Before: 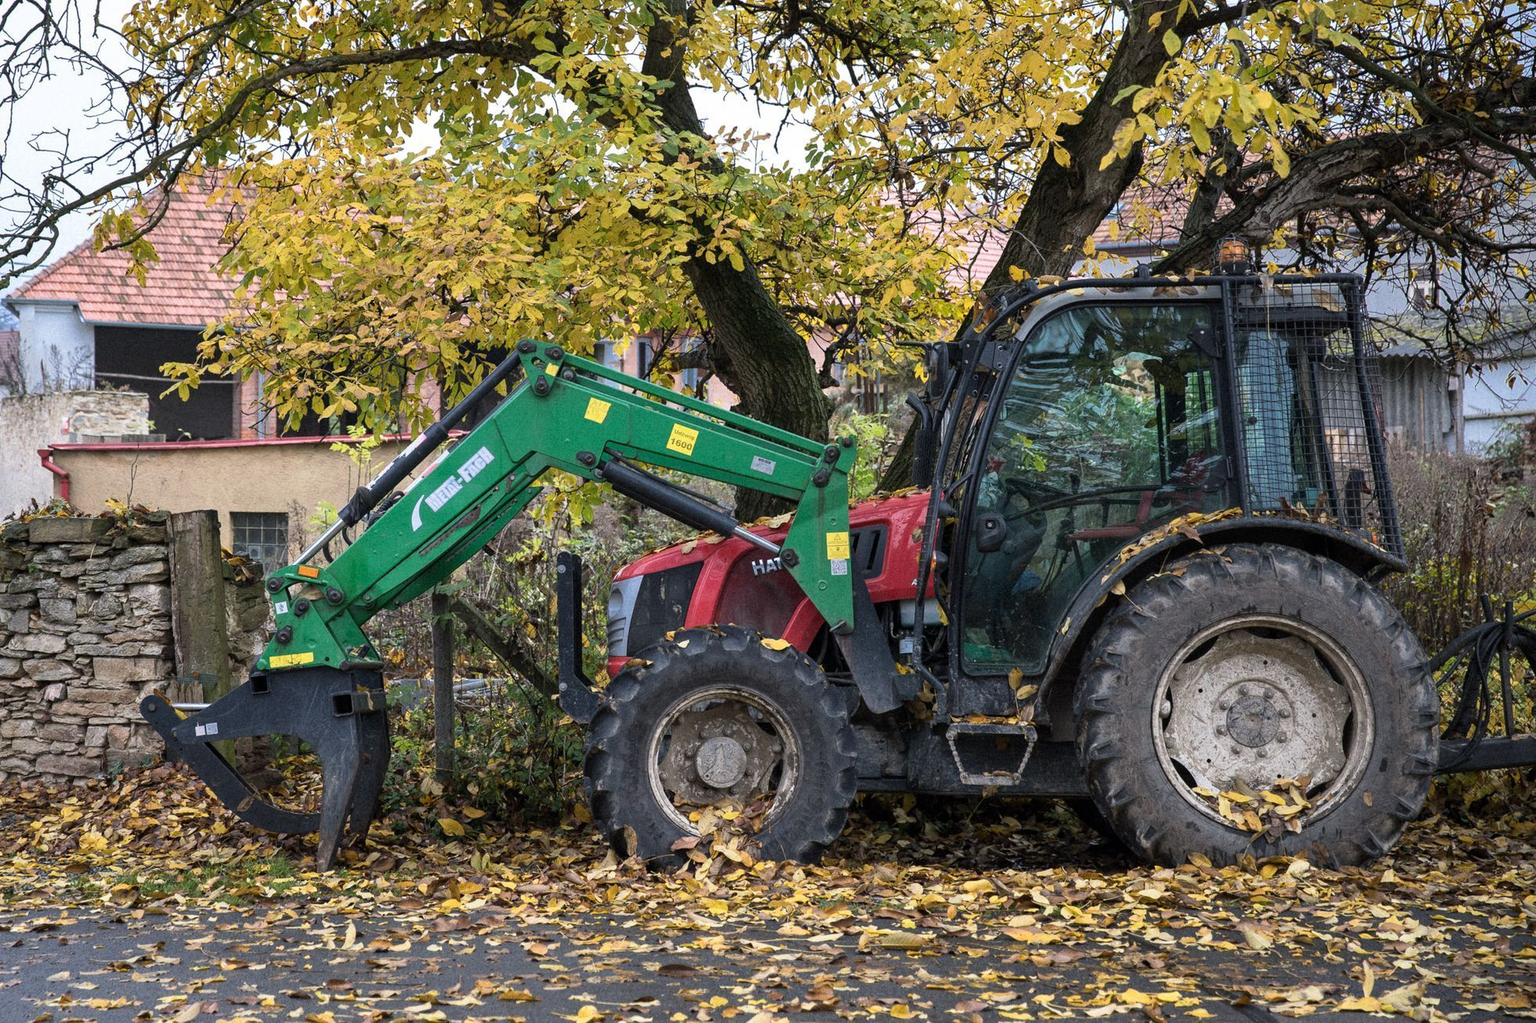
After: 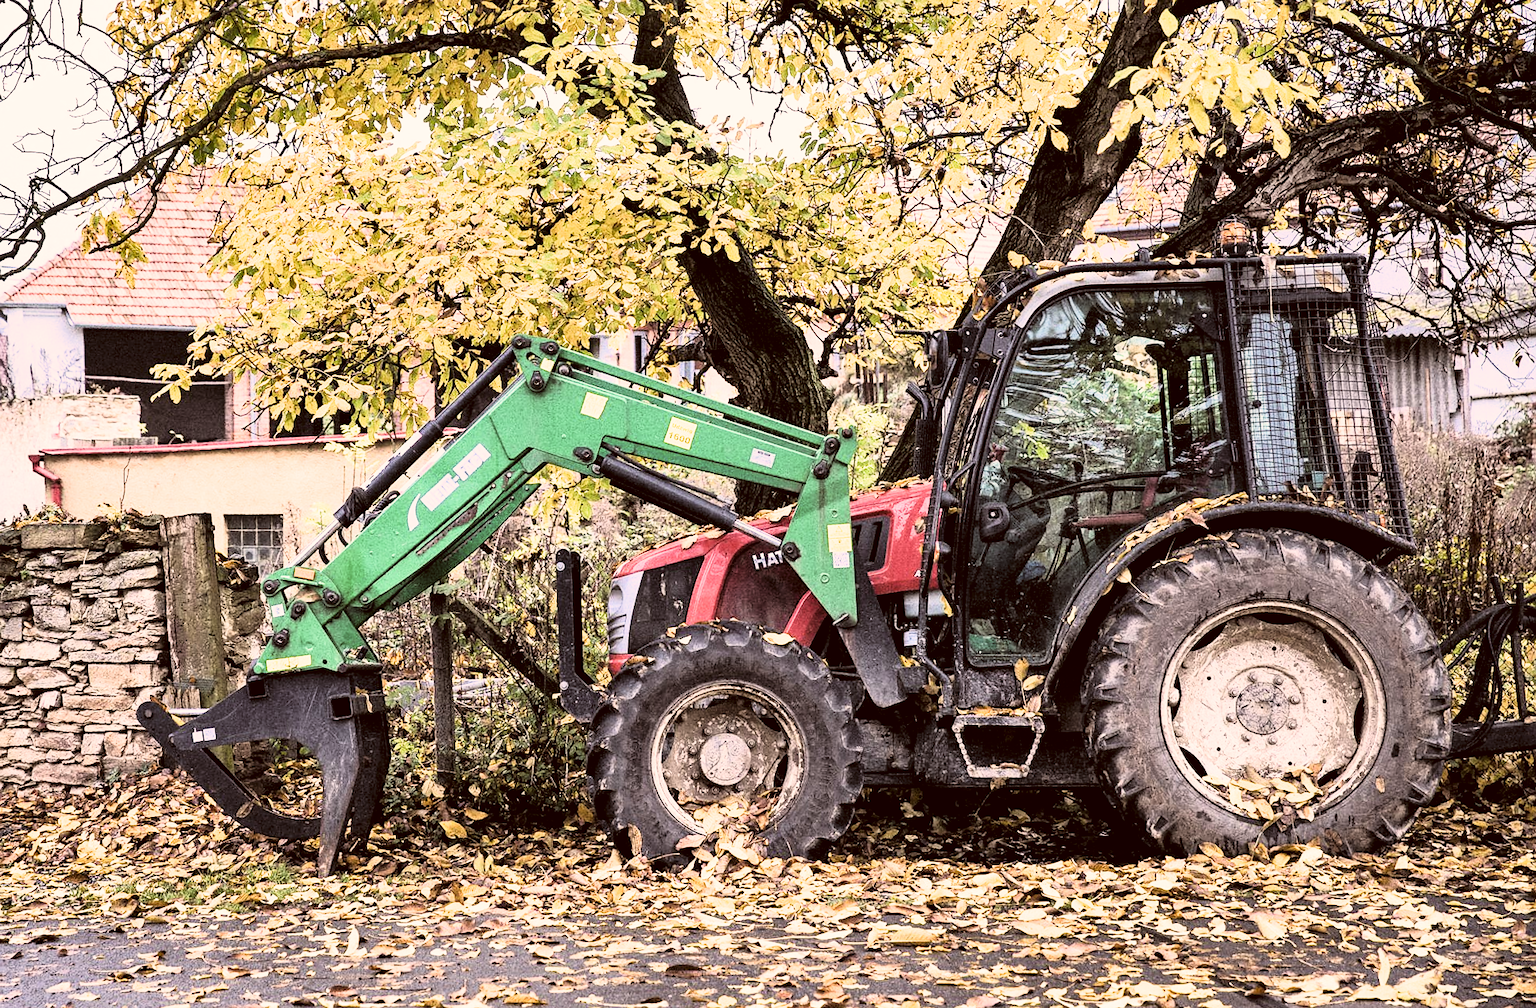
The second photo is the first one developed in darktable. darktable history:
tone curve: curves: ch0 [(0.016, 0.011) (0.084, 0.026) (0.469, 0.508) (0.721, 0.862) (1, 1)], color space Lab, linked channels, preserve colors none
filmic rgb: middle gray luminance 9.23%, black relative exposure -10.55 EV, white relative exposure 3.45 EV, threshold 6 EV, target black luminance 0%, hardness 5.98, latitude 59.69%, contrast 1.087, highlights saturation mix 5%, shadows ↔ highlights balance 29.23%, add noise in highlights 0, color science v3 (2019), use custom middle-gray values true, iterations of high-quality reconstruction 0, contrast in highlights soft, enable highlight reconstruction true
rotate and perspective: rotation -1°, crop left 0.011, crop right 0.989, crop top 0.025, crop bottom 0.975
color correction: highlights a* 10.21, highlights b* 9.79, shadows a* 8.61, shadows b* 7.88, saturation 0.8
sharpen: radius 0.969, amount 0.604
shadows and highlights: low approximation 0.01, soften with gaussian
